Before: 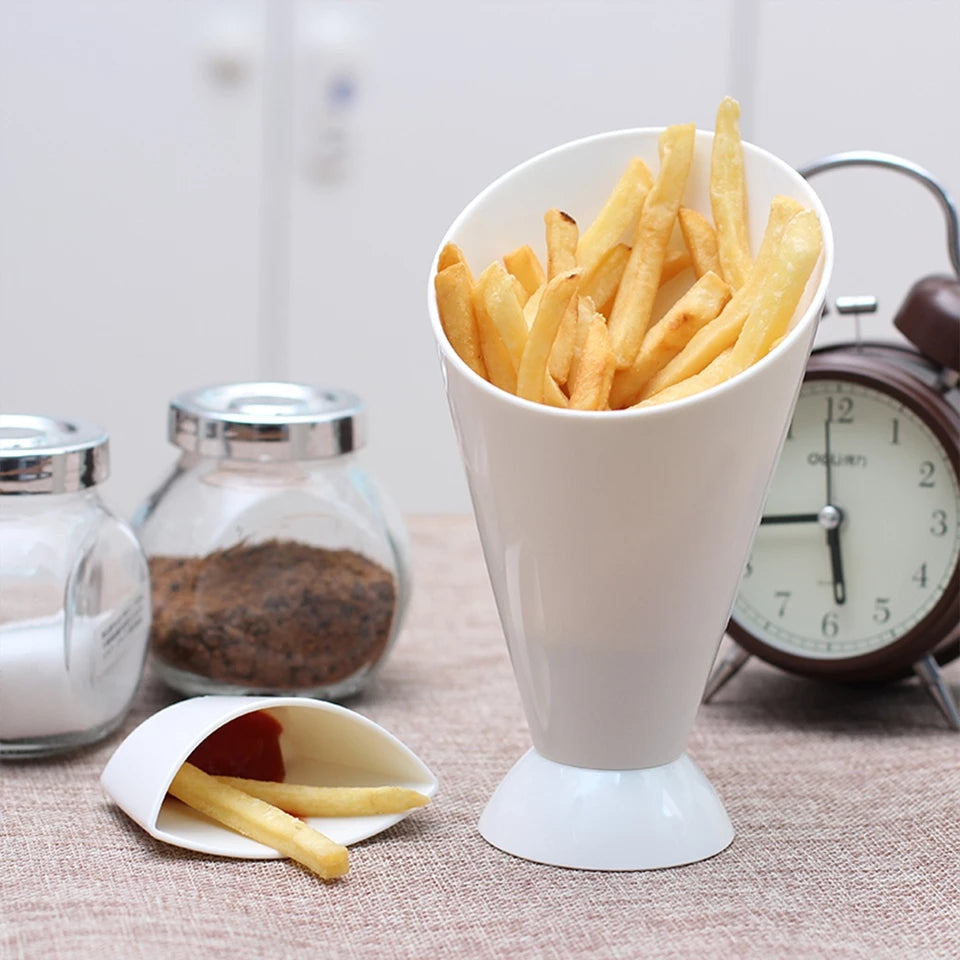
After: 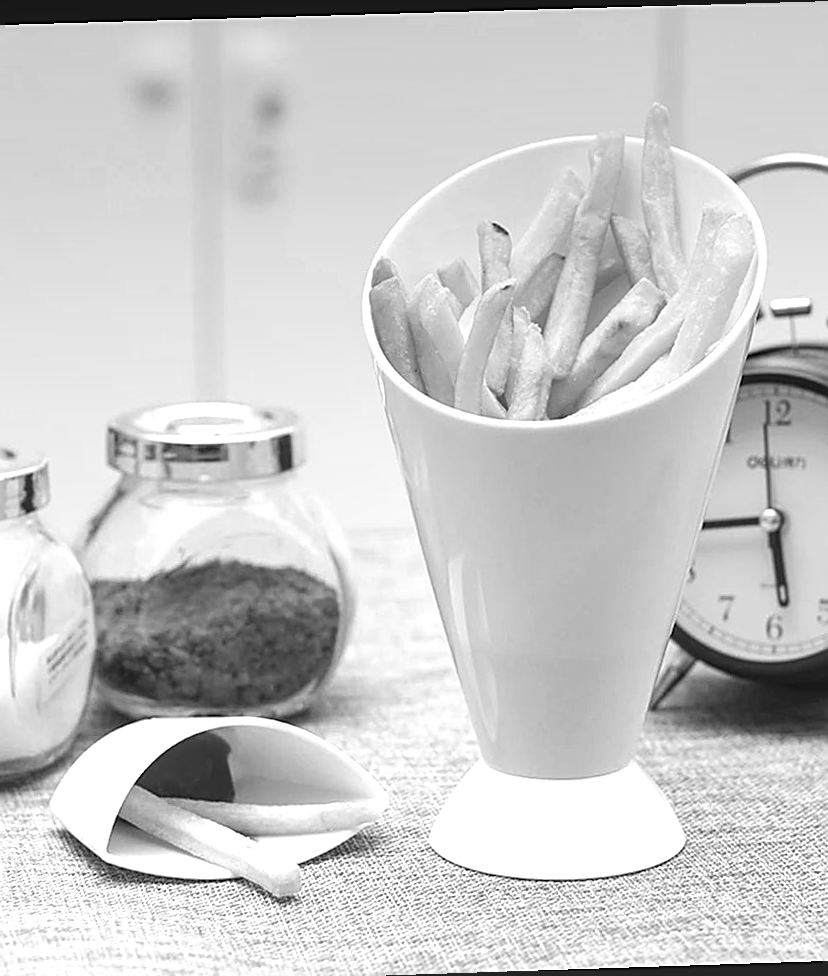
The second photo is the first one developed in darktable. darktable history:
rotate and perspective: rotation -1.77°, lens shift (horizontal) 0.004, automatic cropping off
monochrome: on, module defaults
crop: left 7.598%, right 7.873%
local contrast: on, module defaults
exposure: black level correction -0.002, exposure 0.708 EV, compensate exposure bias true, compensate highlight preservation false
sharpen: on, module defaults
graduated density: on, module defaults
